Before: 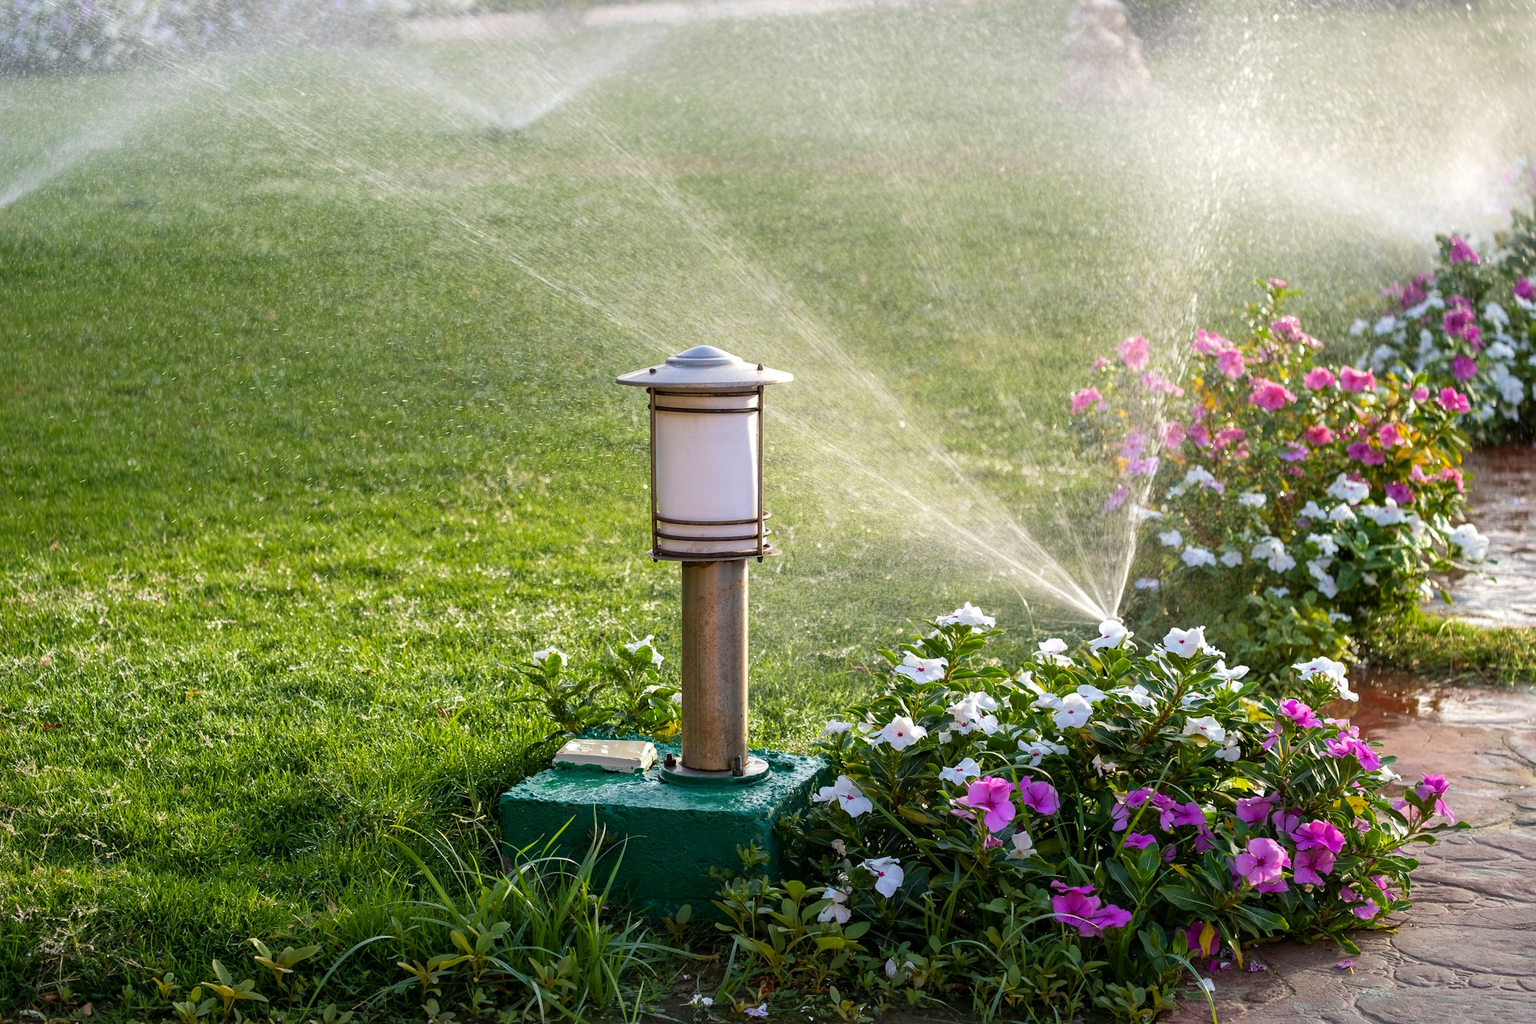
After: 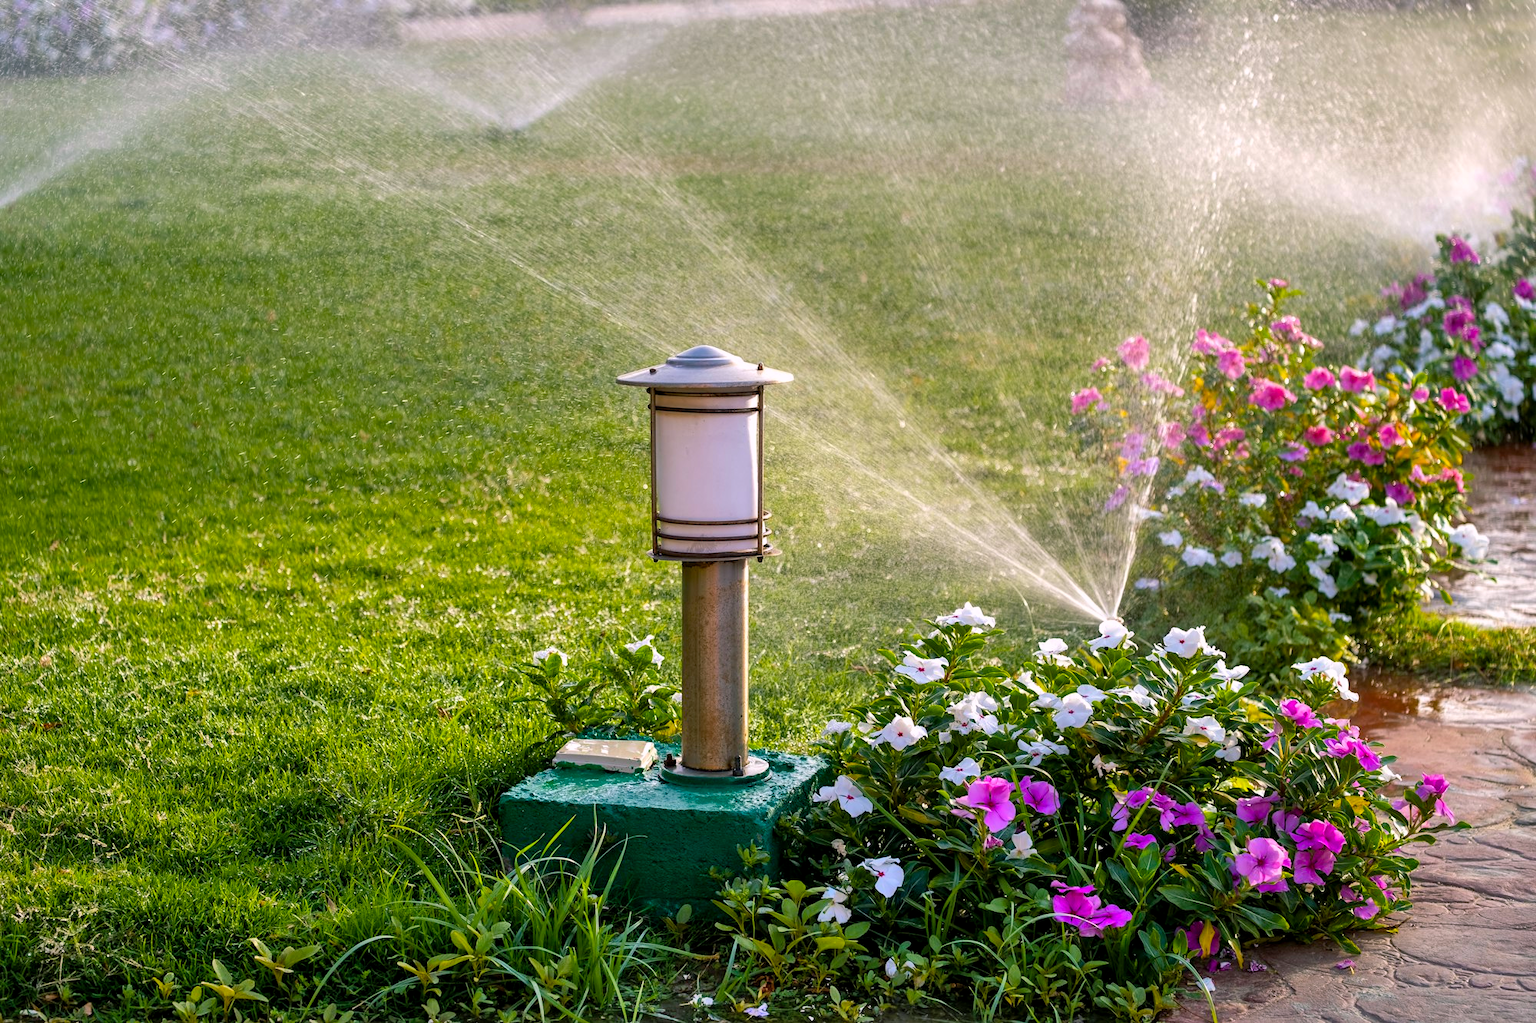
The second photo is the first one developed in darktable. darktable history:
color balance rgb: shadows lift › chroma 2%, shadows lift › hue 217.2°, power › chroma 0.25%, power › hue 60°, highlights gain › chroma 1.5%, highlights gain › hue 309.6°, global offset › luminance -0.25%, perceptual saturation grading › global saturation 15%, global vibrance 15%
shadows and highlights: shadows 52.42, soften with gaussian
